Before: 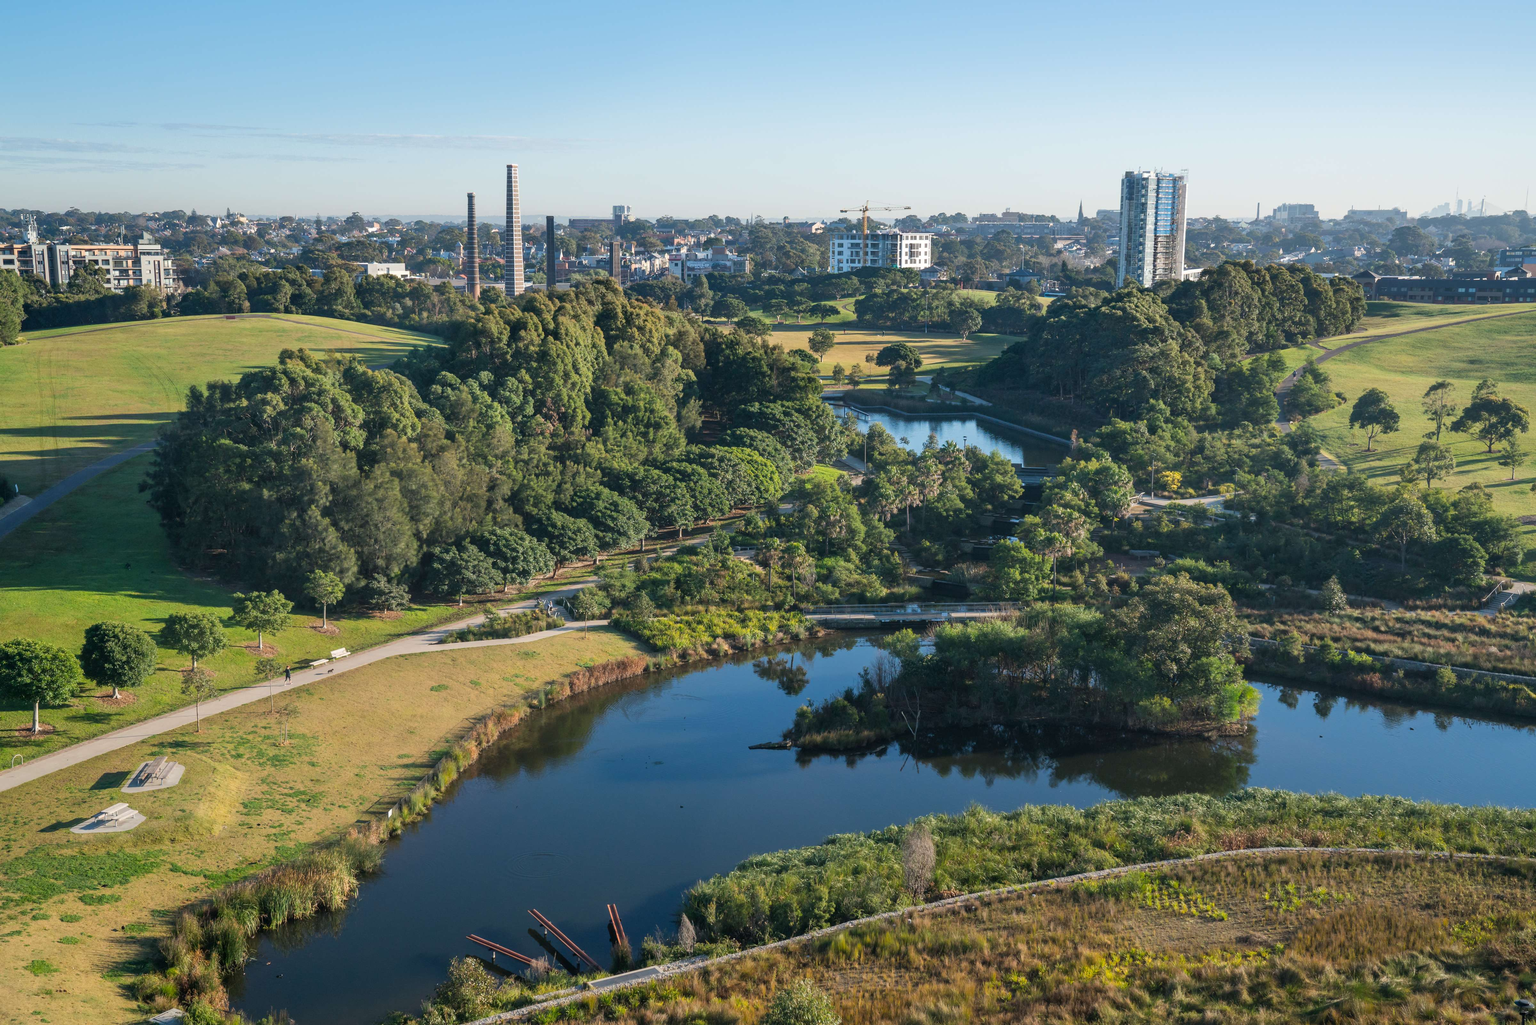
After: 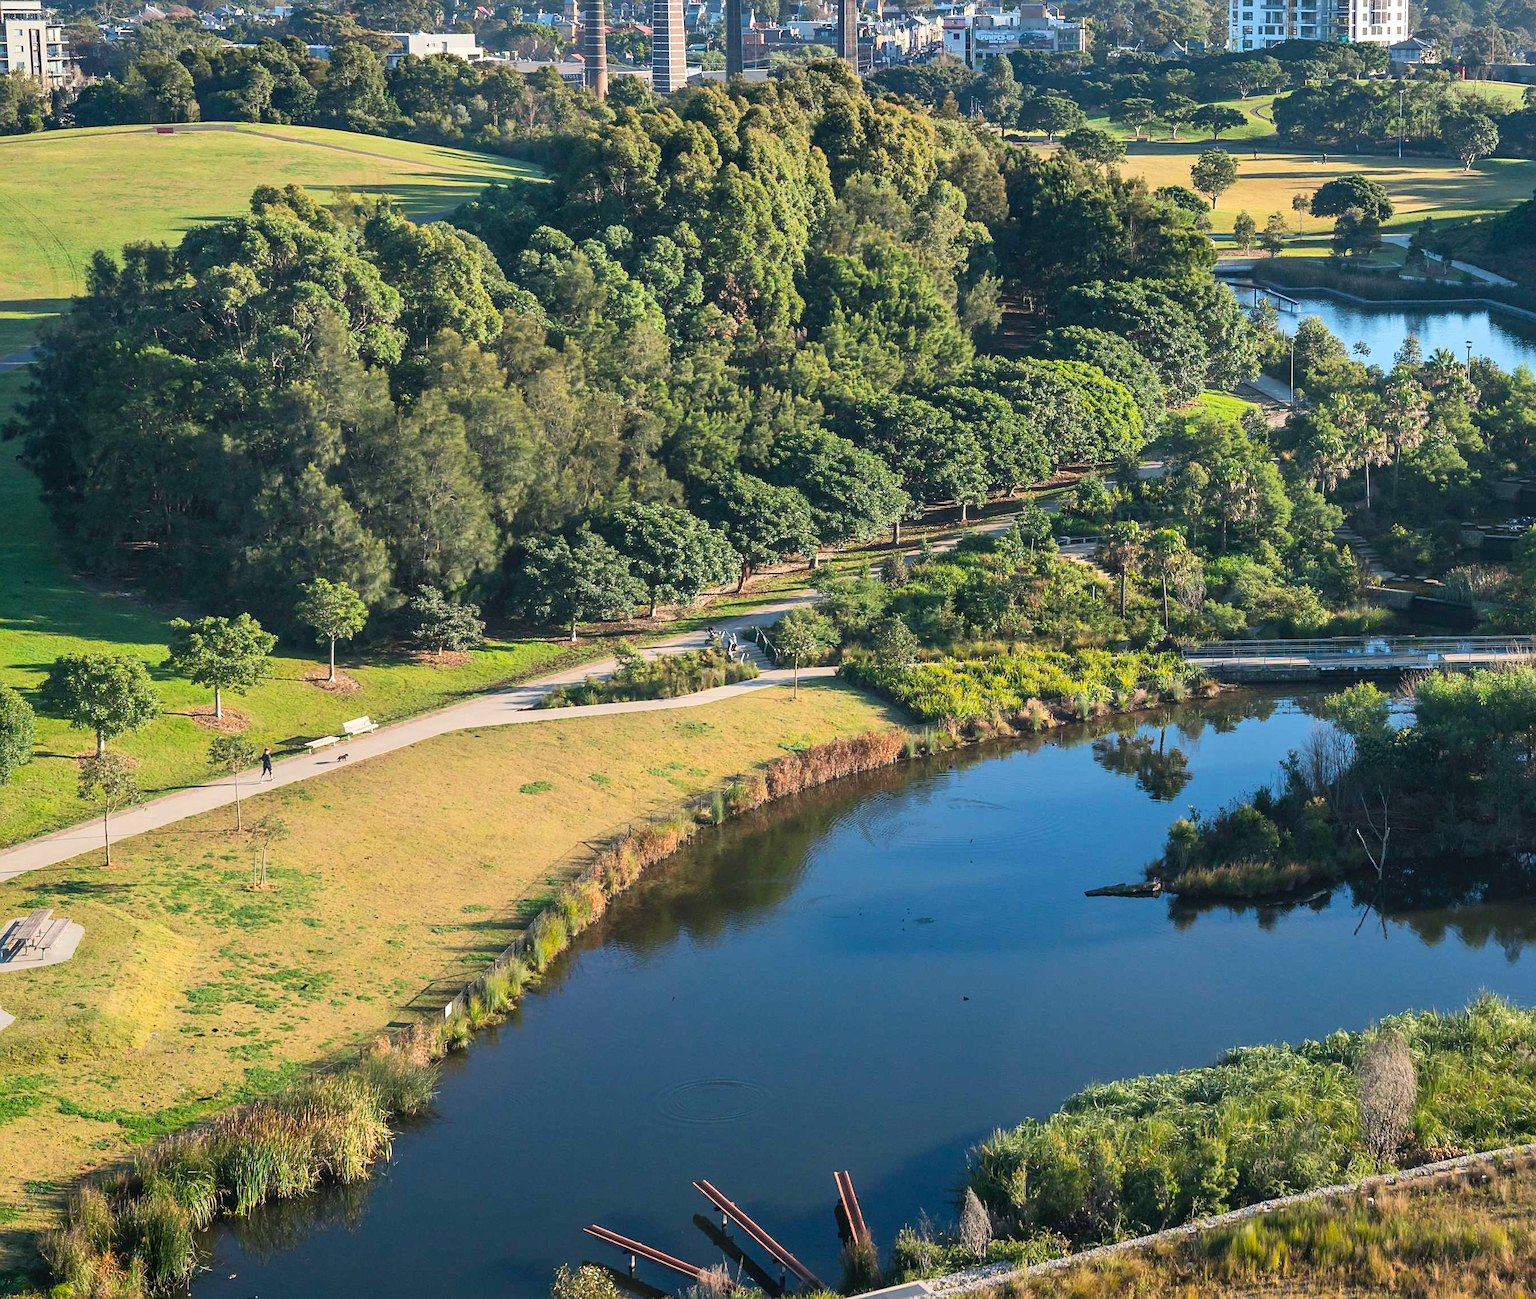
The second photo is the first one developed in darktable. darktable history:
contrast brightness saturation: contrast 0.2, brightness 0.16, saturation 0.22
sharpen: on, module defaults
crop: left 8.966%, top 23.852%, right 34.699%, bottom 4.703%
